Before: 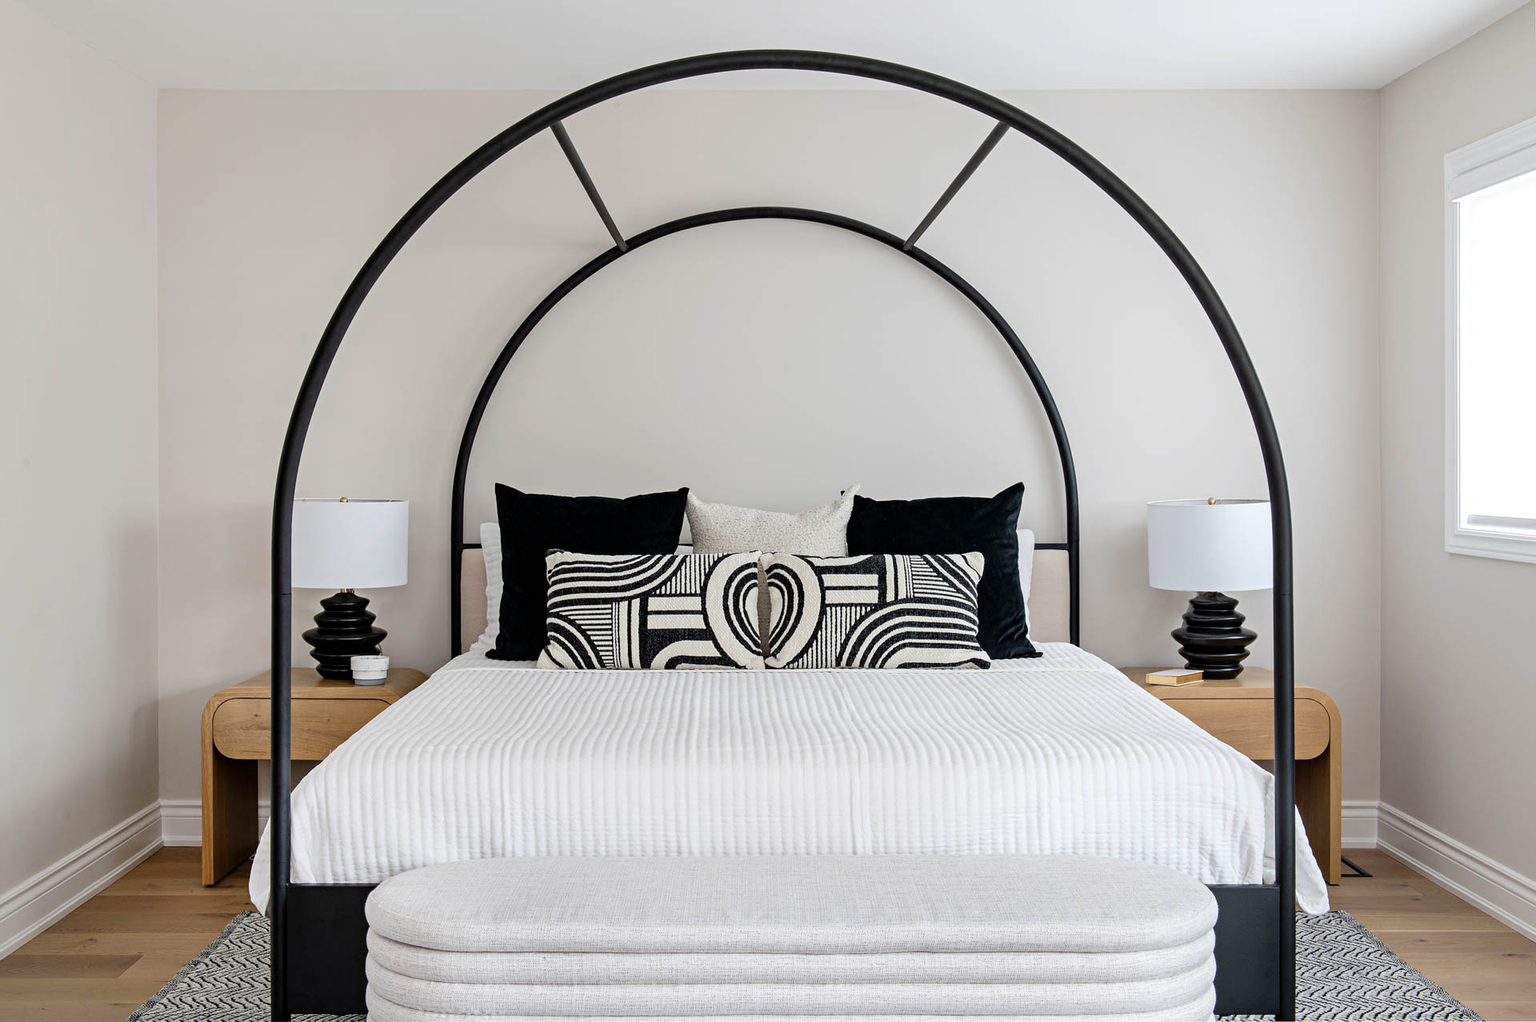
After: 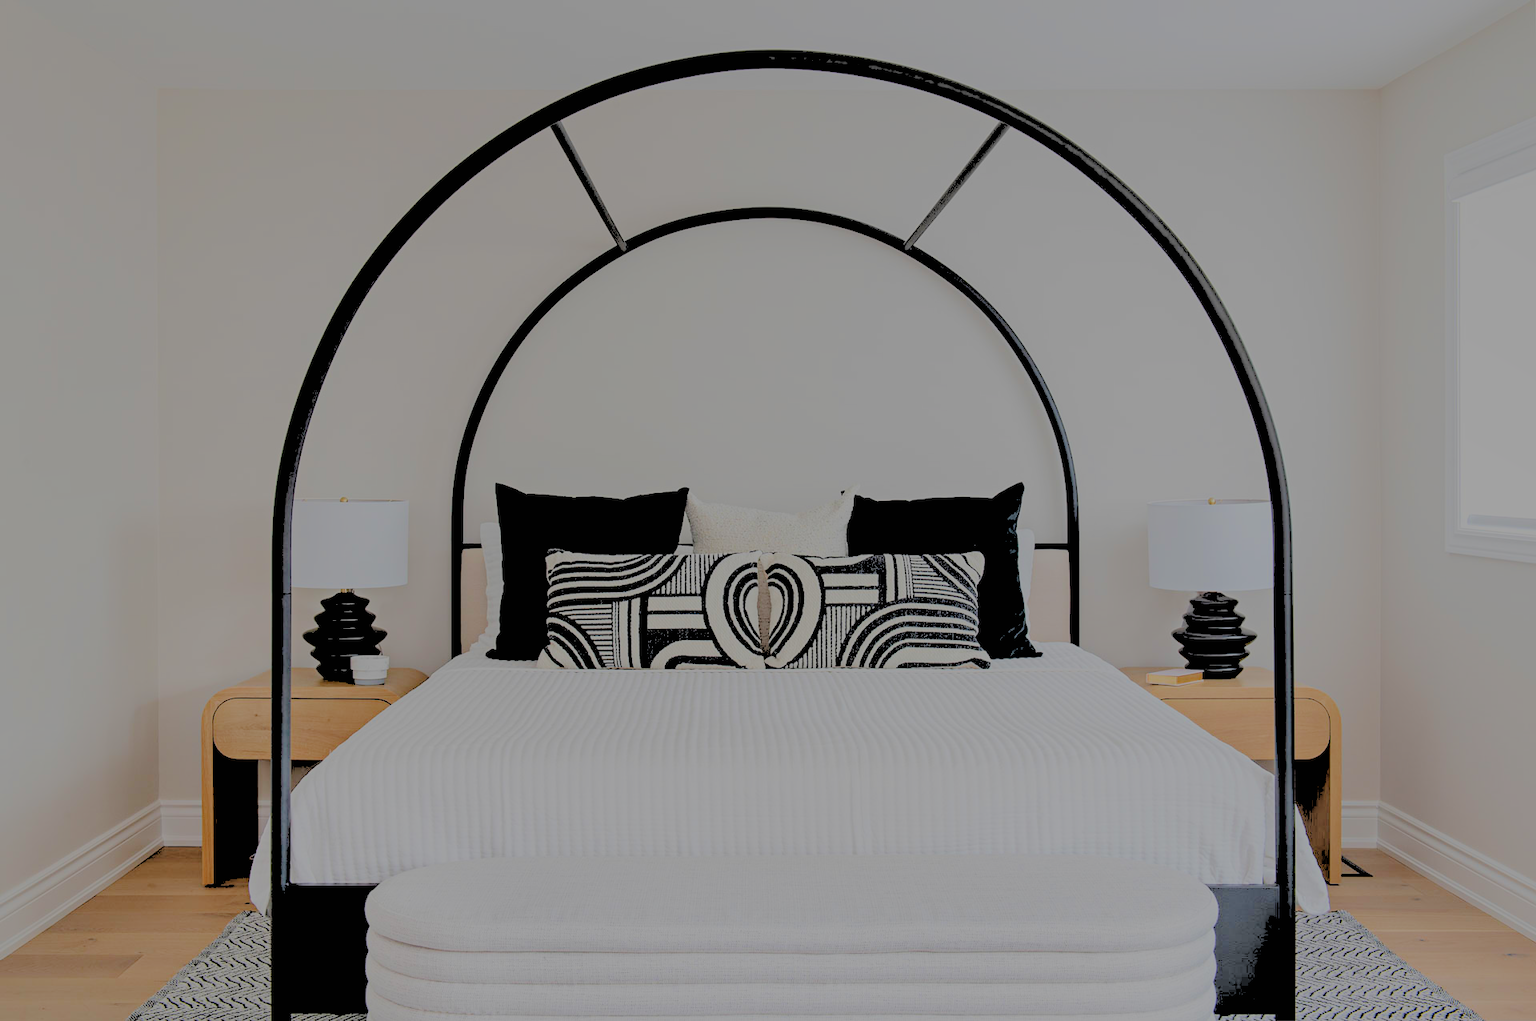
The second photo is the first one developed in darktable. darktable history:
rgb levels: levels [[0.027, 0.429, 0.996], [0, 0.5, 1], [0, 0.5, 1]]
shadows and highlights: shadows 25, highlights -25
filmic rgb: black relative exposure -16 EV, white relative exposure 8 EV, threshold 3 EV, hardness 4.17, latitude 50%, contrast 0.5, color science v5 (2021), contrast in shadows safe, contrast in highlights safe, enable highlight reconstruction true
graduated density: on, module defaults
